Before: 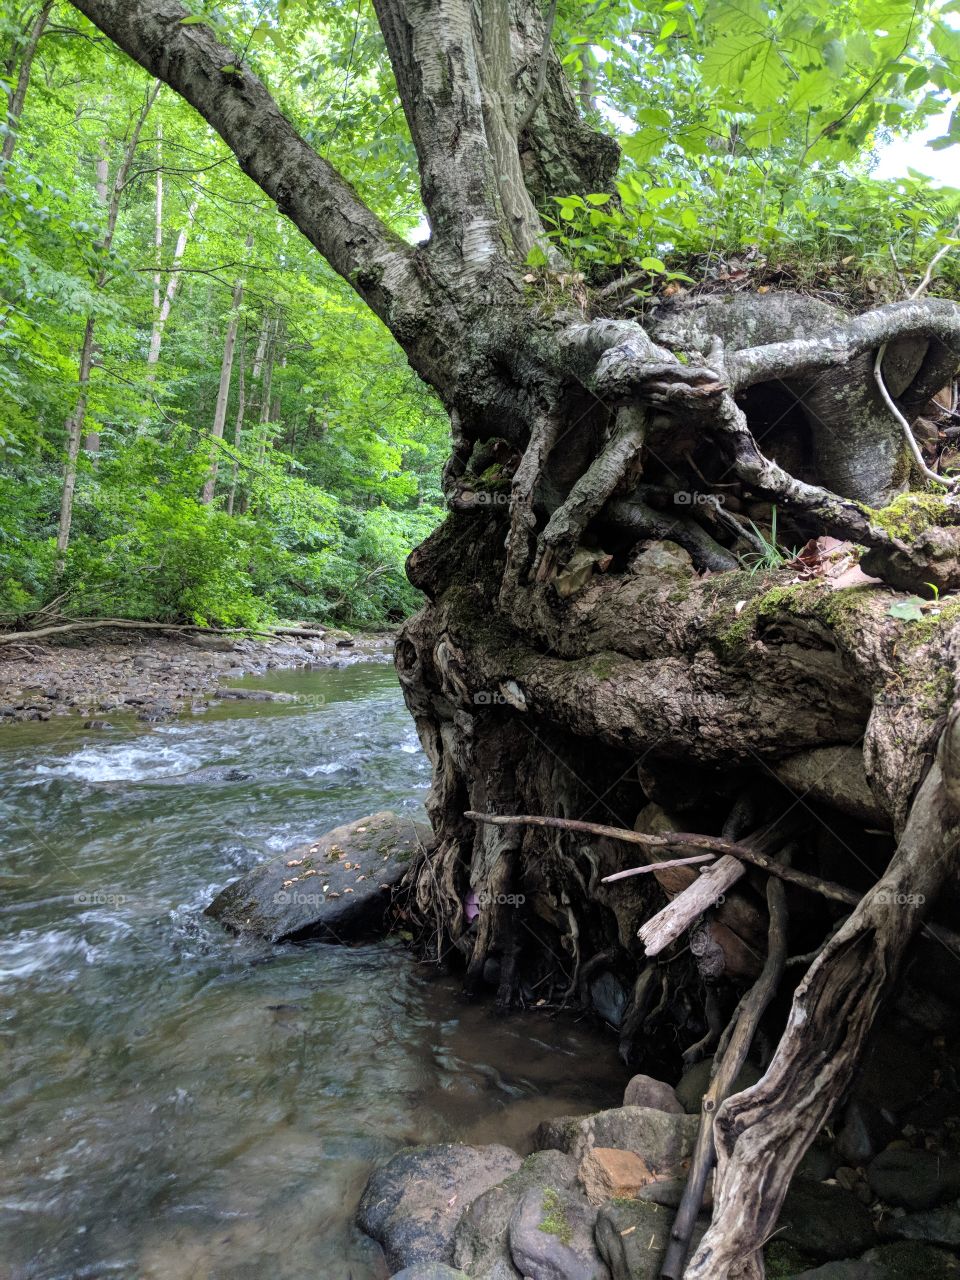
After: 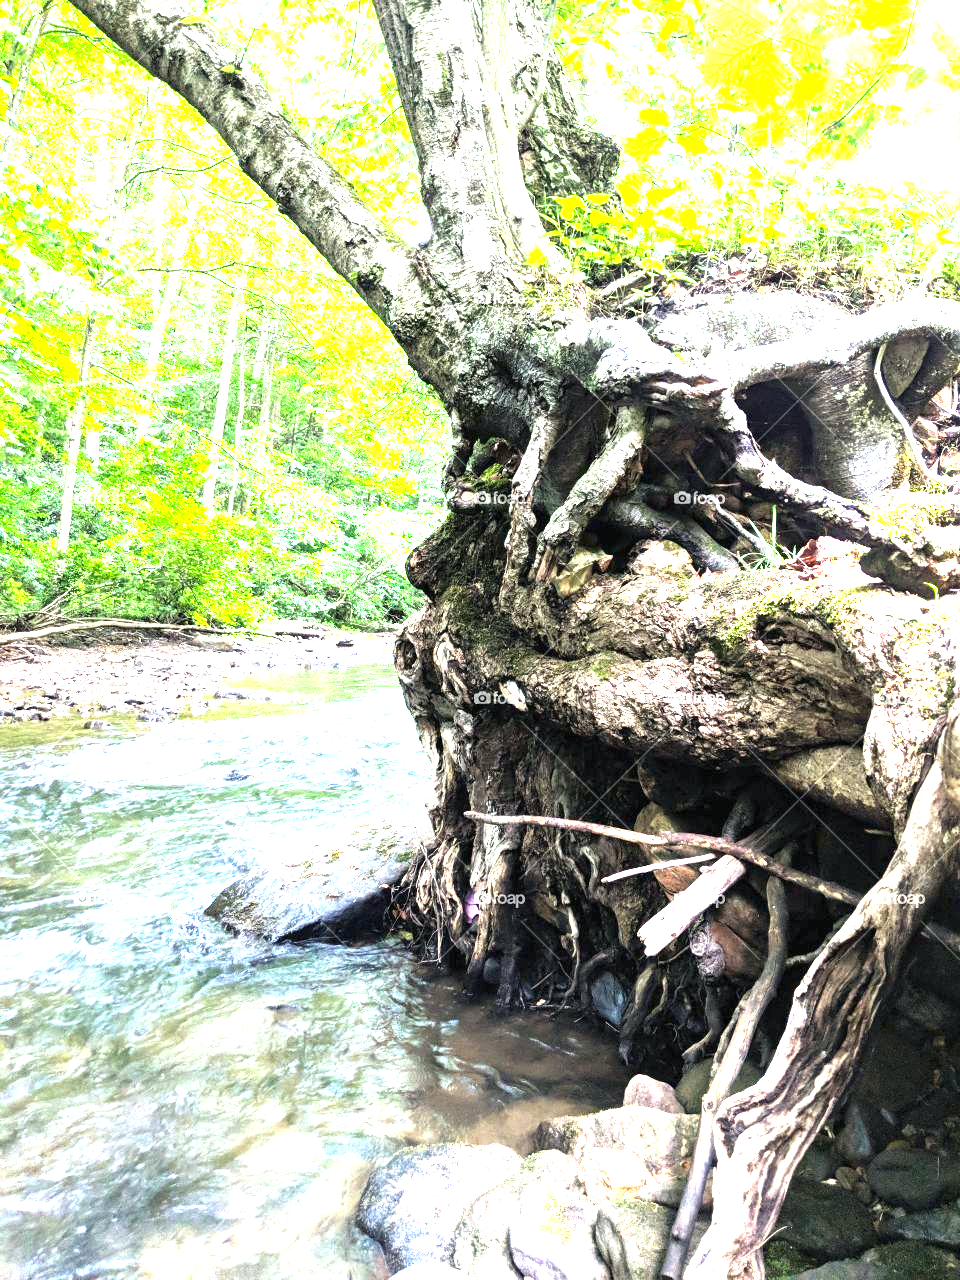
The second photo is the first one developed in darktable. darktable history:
exposure: black level correction 0, exposure 2.339 EV, compensate highlight preservation false
color balance rgb: shadows lift › chroma 2.054%, shadows lift › hue 214.74°, perceptual saturation grading › global saturation 0.304%, perceptual saturation grading › mid-tones 11.185%, perceptual brilliance grading › highlights 11.247%, global vibrance 20%
